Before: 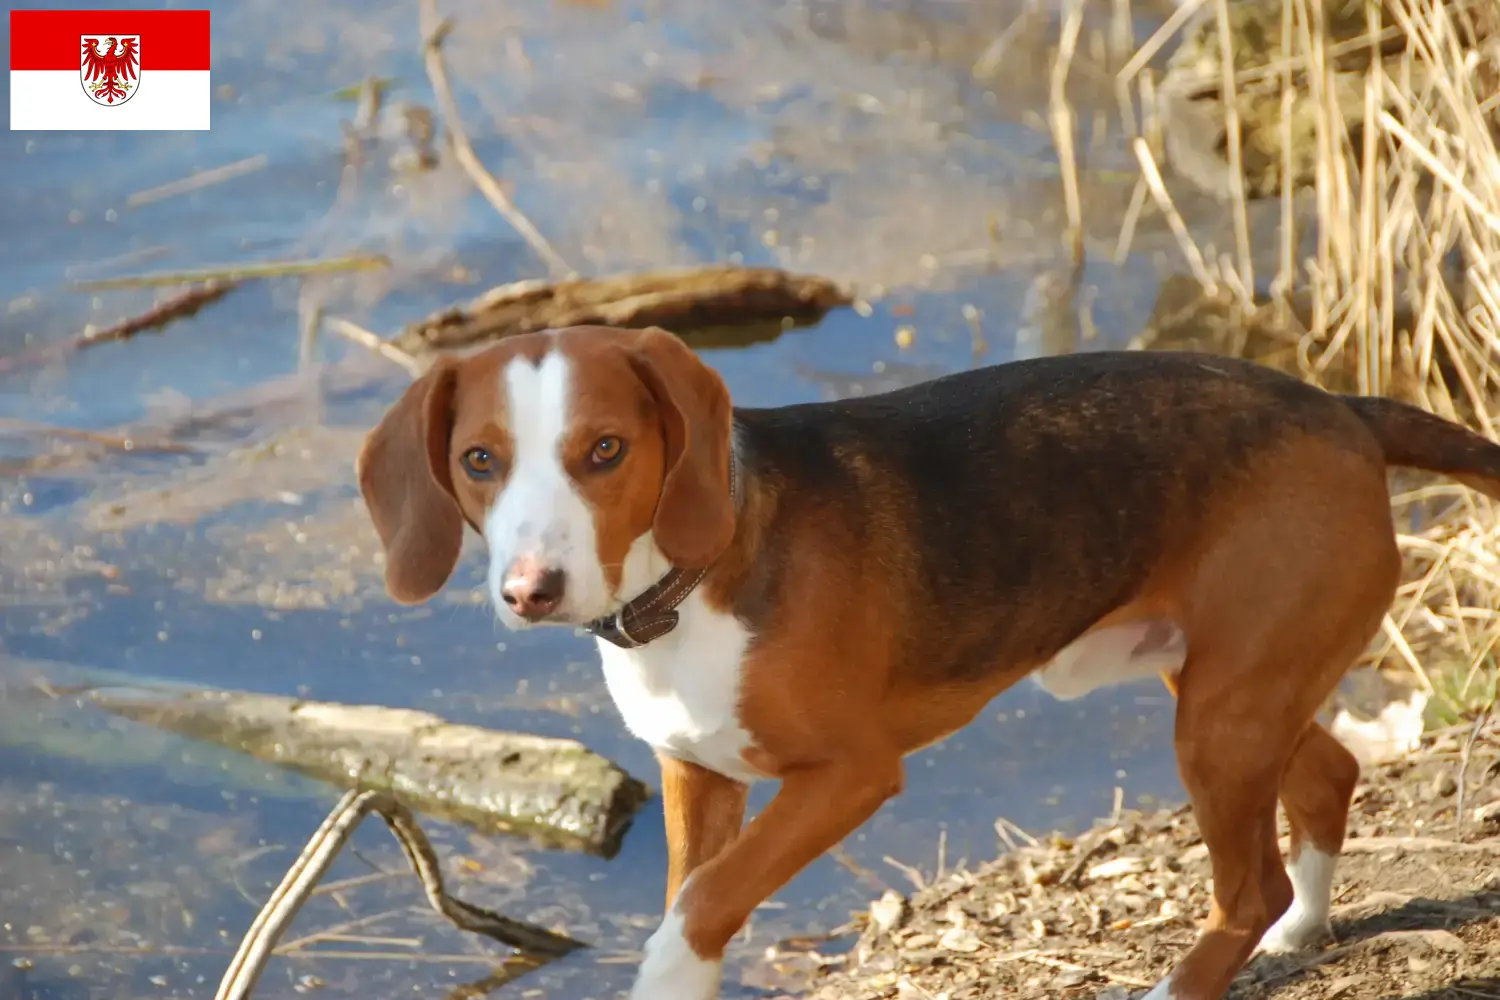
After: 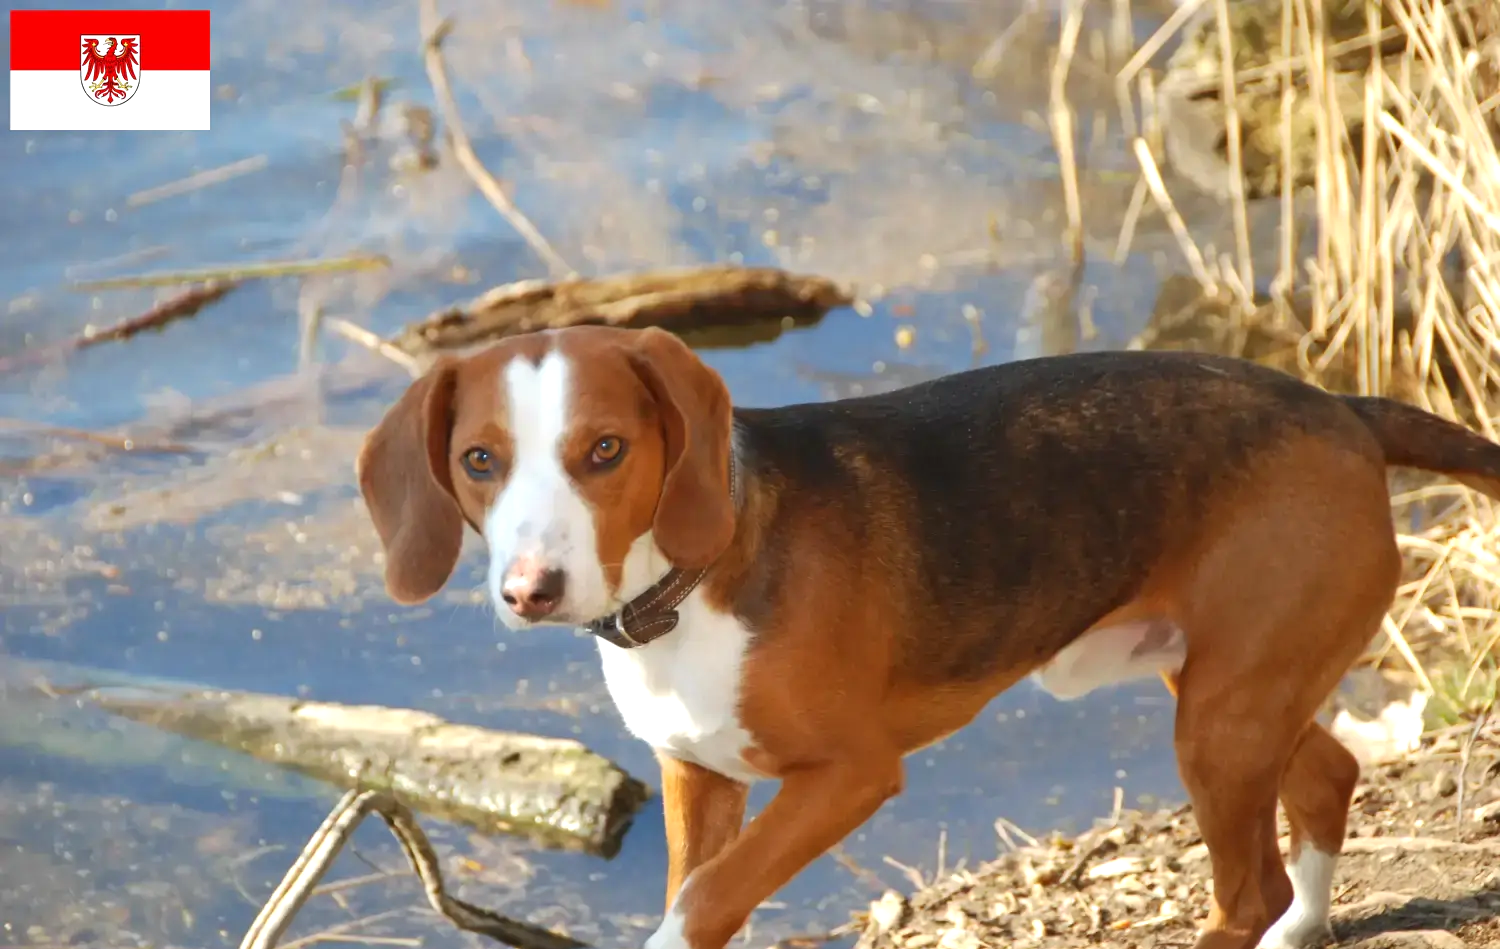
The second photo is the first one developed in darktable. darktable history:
exposure: exposure 0.297 EV, compensate highlight preservation false
crop and rotate: top 0.013%, bottom 5.084%
